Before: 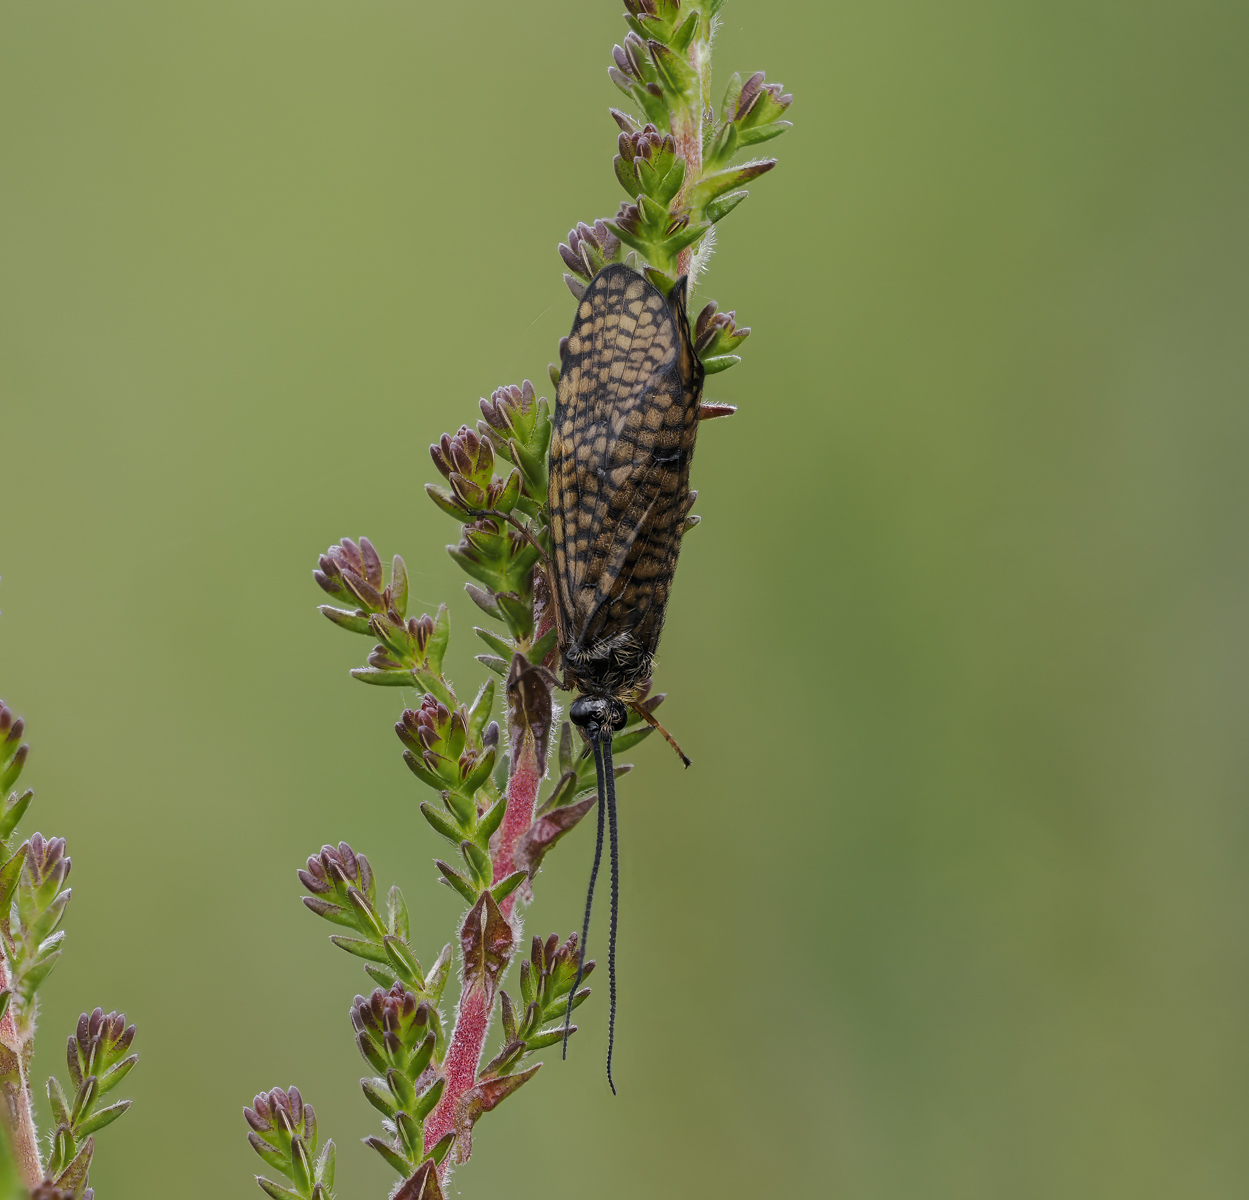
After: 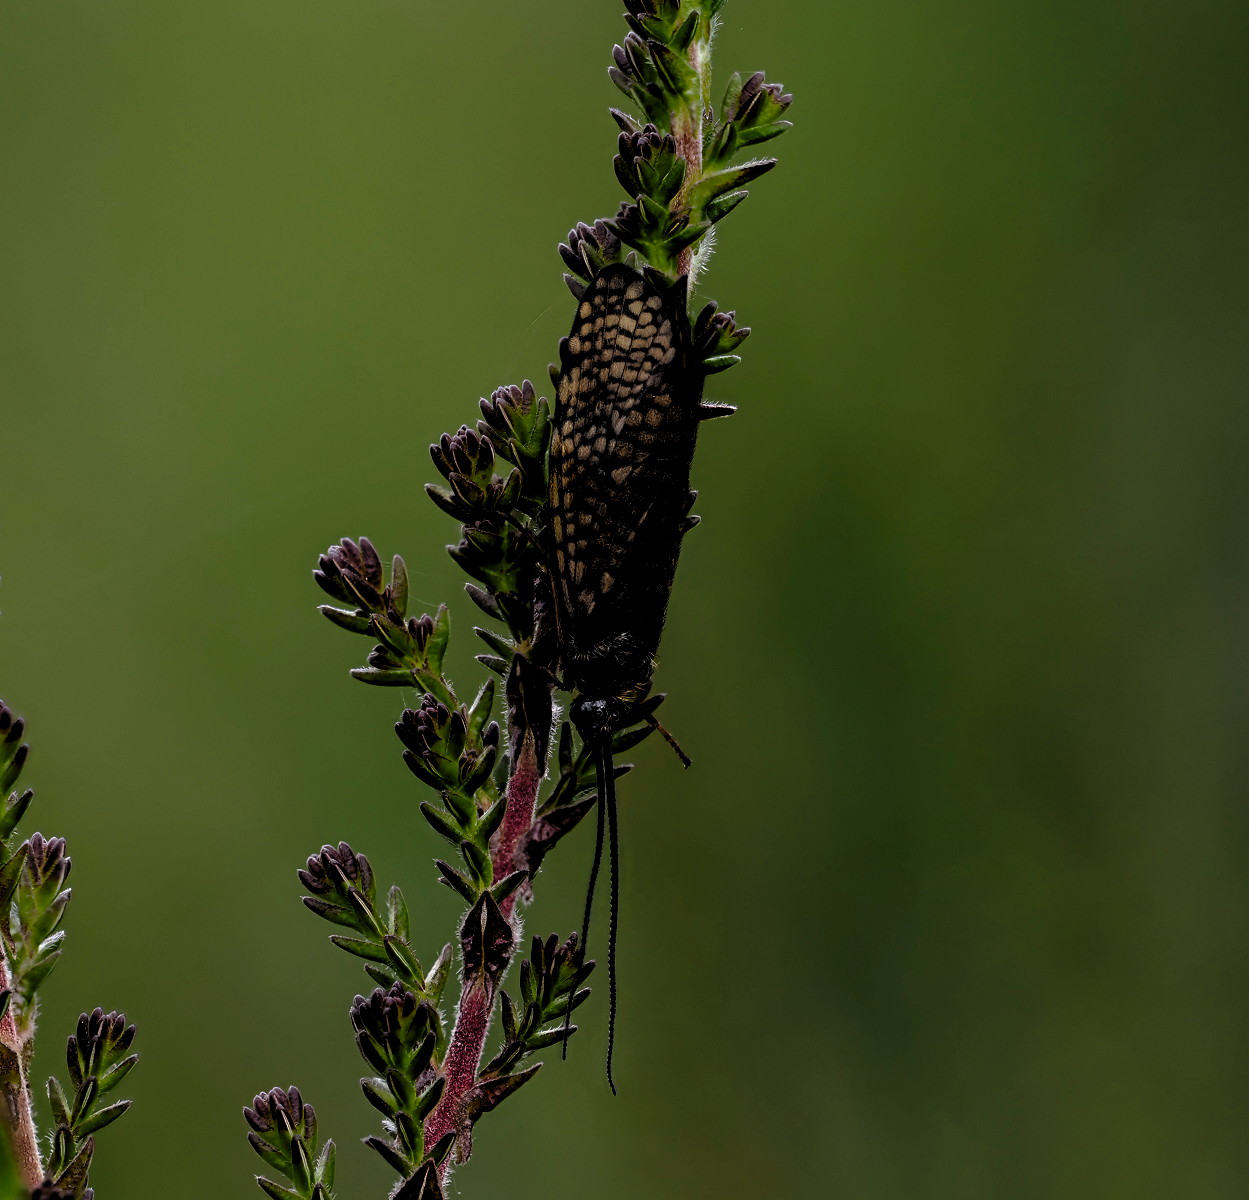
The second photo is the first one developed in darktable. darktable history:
levels: levels [0.182, 0.542, 0.902]
contrast brightness saturation: contrast 0.096, brightness -0.279, saturation 0.147
